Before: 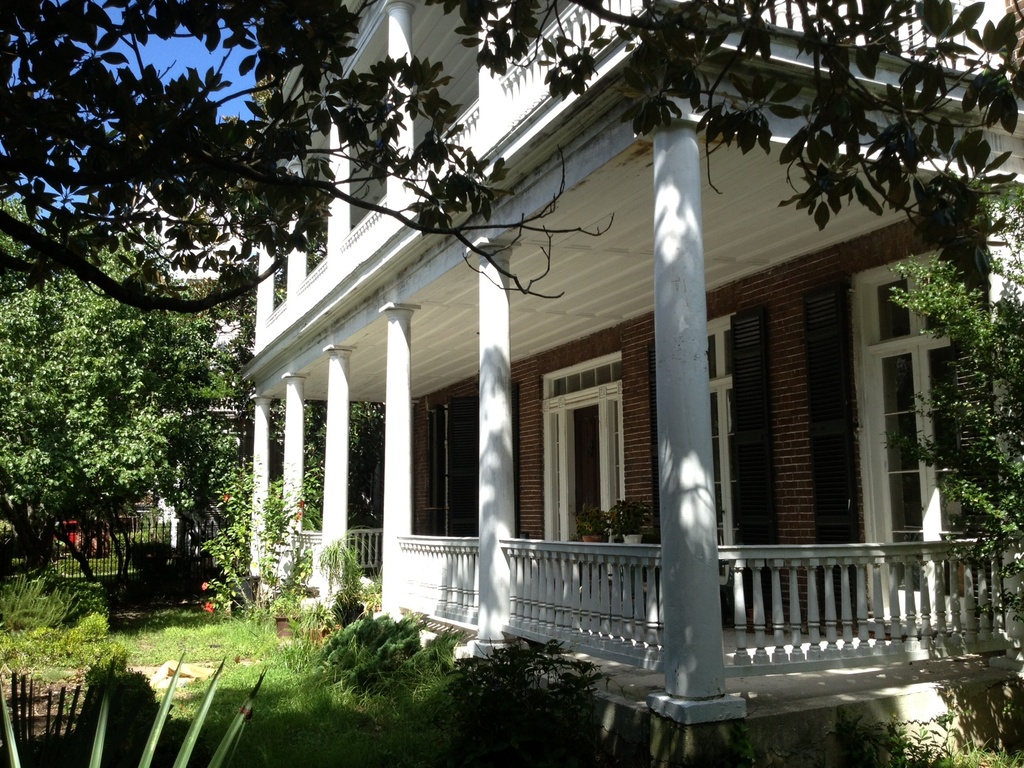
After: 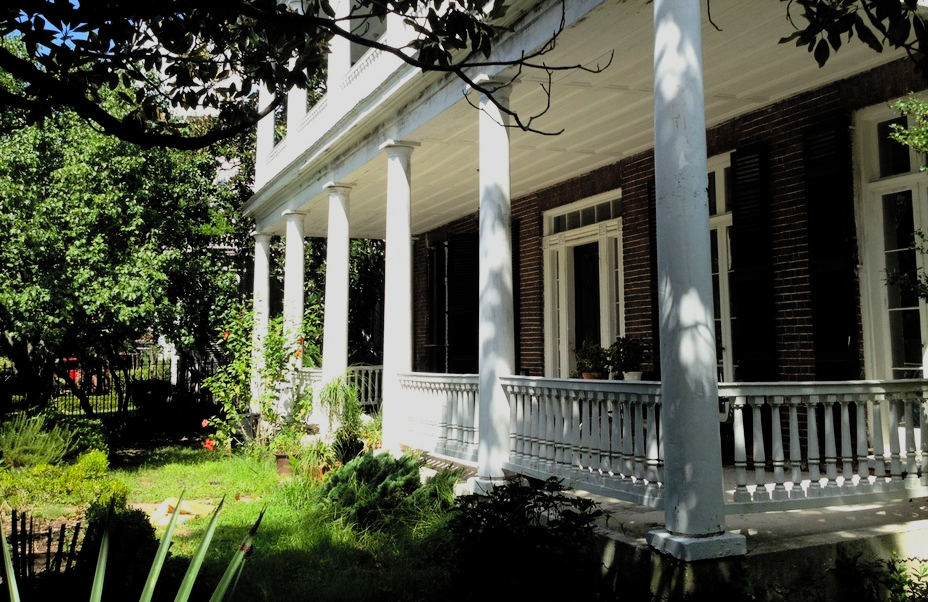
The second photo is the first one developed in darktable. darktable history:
filmic rgb: middle gray luminance 29.13%, black relative exposure -10.3 EV, white relative exposure 5.49 EV, target black luminance 0%, hardness 3.92, latitude 2.21%, contrast 1.129, highlights saturation mix 5.8%, shadows ↔ highlights balance 14.7%
crop: top 21.317%, right 9.356%, bottom 0.253%
contrast brightness saturation: contrast 0.069, brightness 0.18, saturation 0.41
exposure: exposure -0.31 EV, compensate exposure bias true, compensate highlight preservation false
